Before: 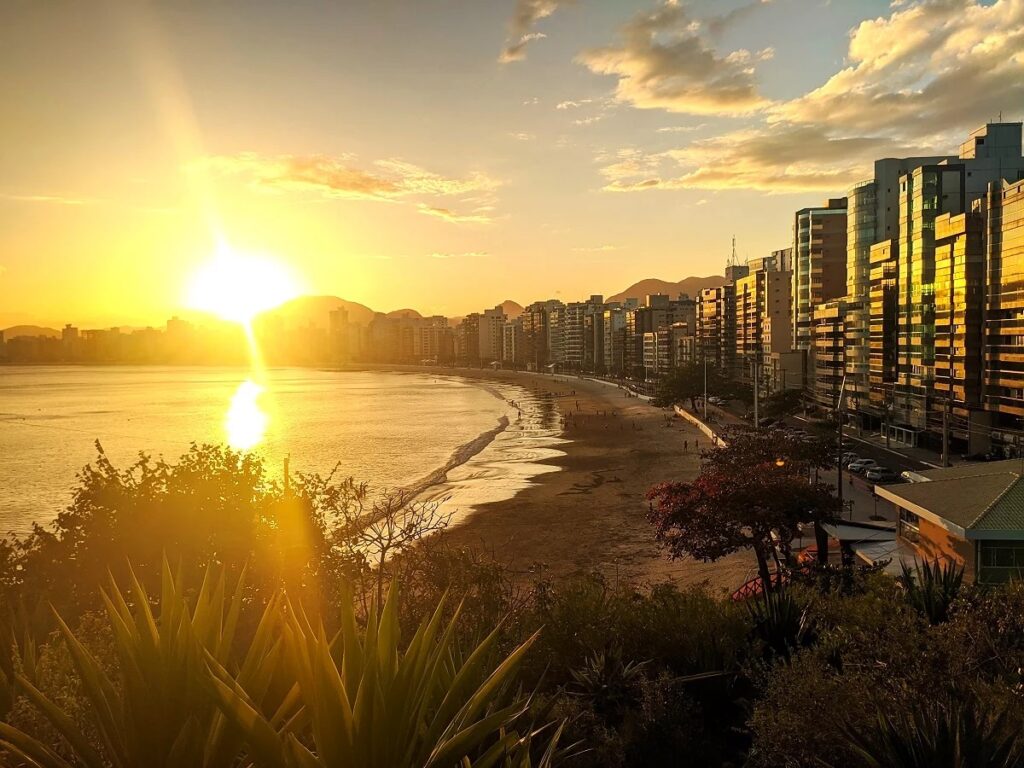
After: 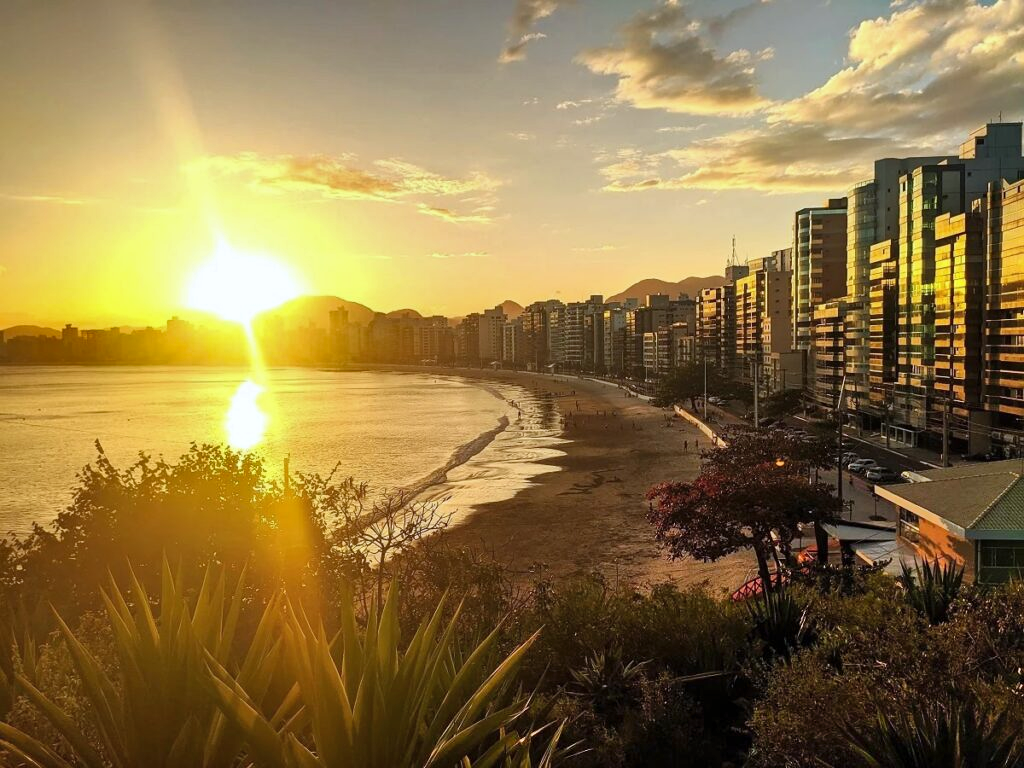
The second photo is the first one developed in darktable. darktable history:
white balance: red 0.974, blue 1.044
shadows and highlights: low approximation 0.01, soften with gaussian
